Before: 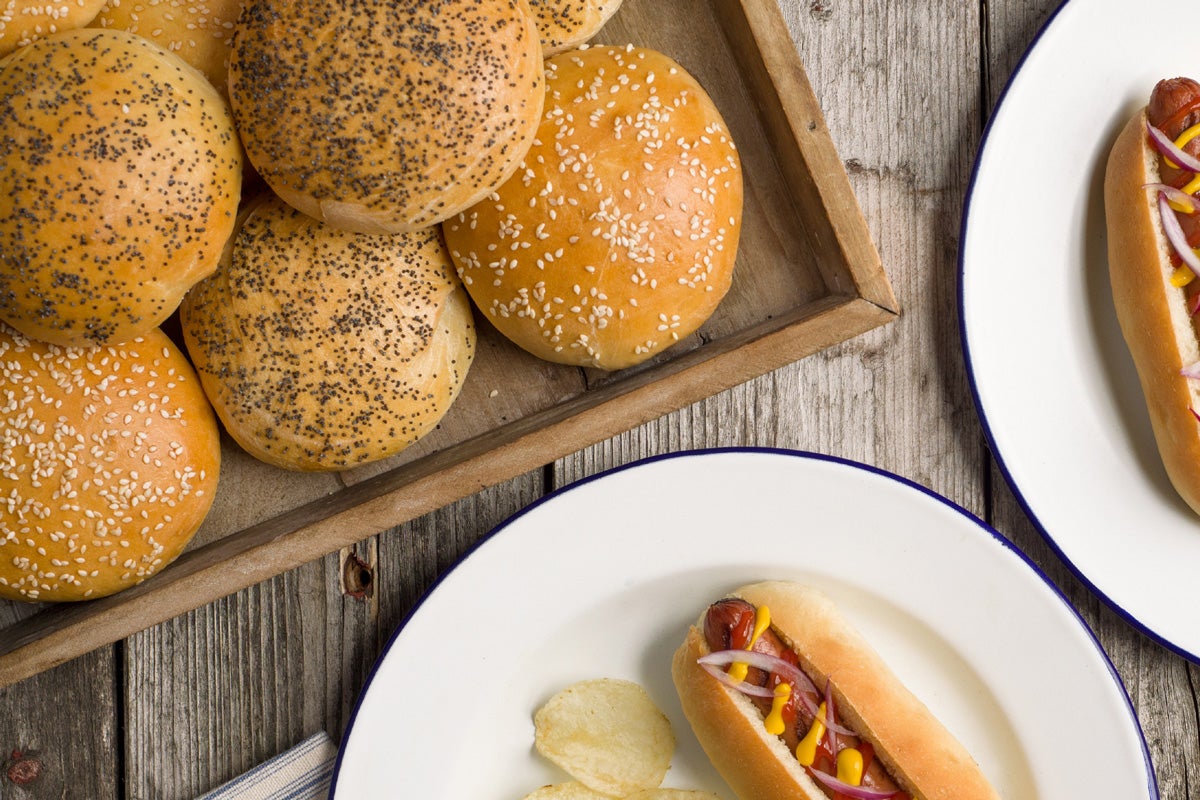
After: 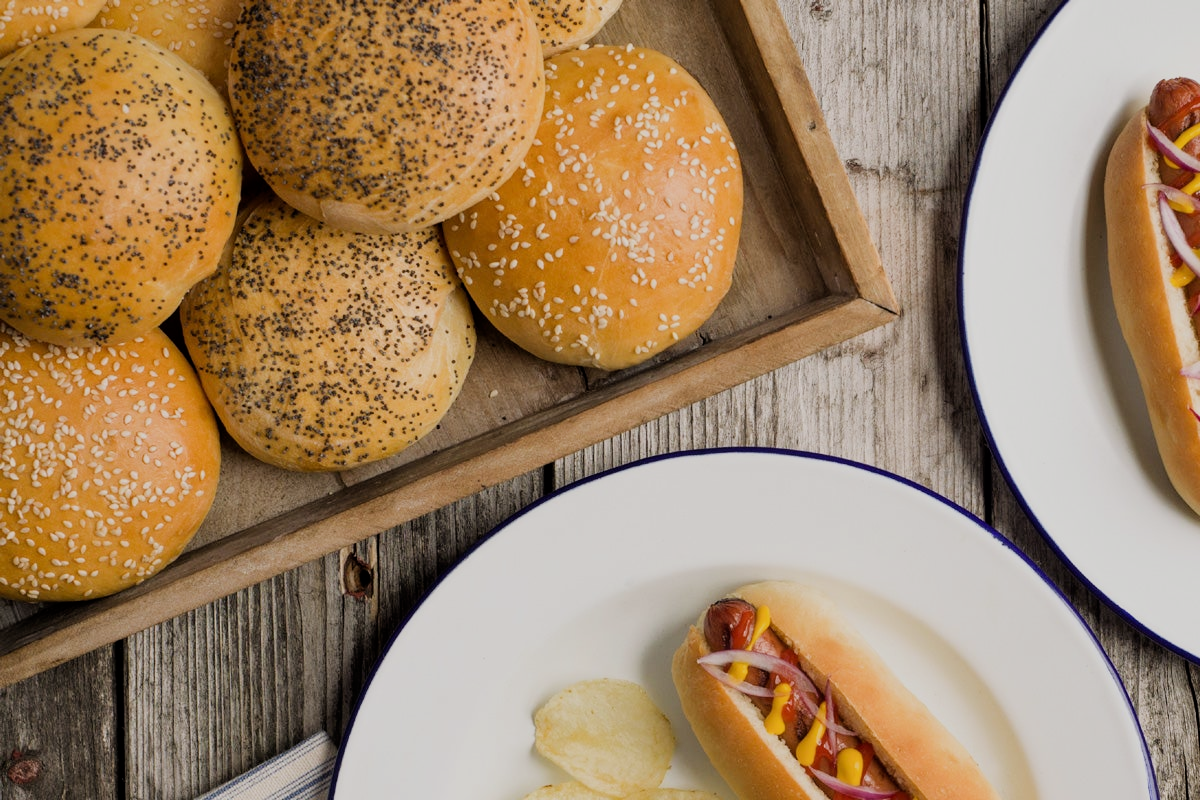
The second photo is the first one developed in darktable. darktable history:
filmic rgb: black relative exposure -7.65 EV, white relative exposure 4.56 EV, threshold 6 EV, hardness 3.61, contrast 1.059, enable highlight reconstruction true
